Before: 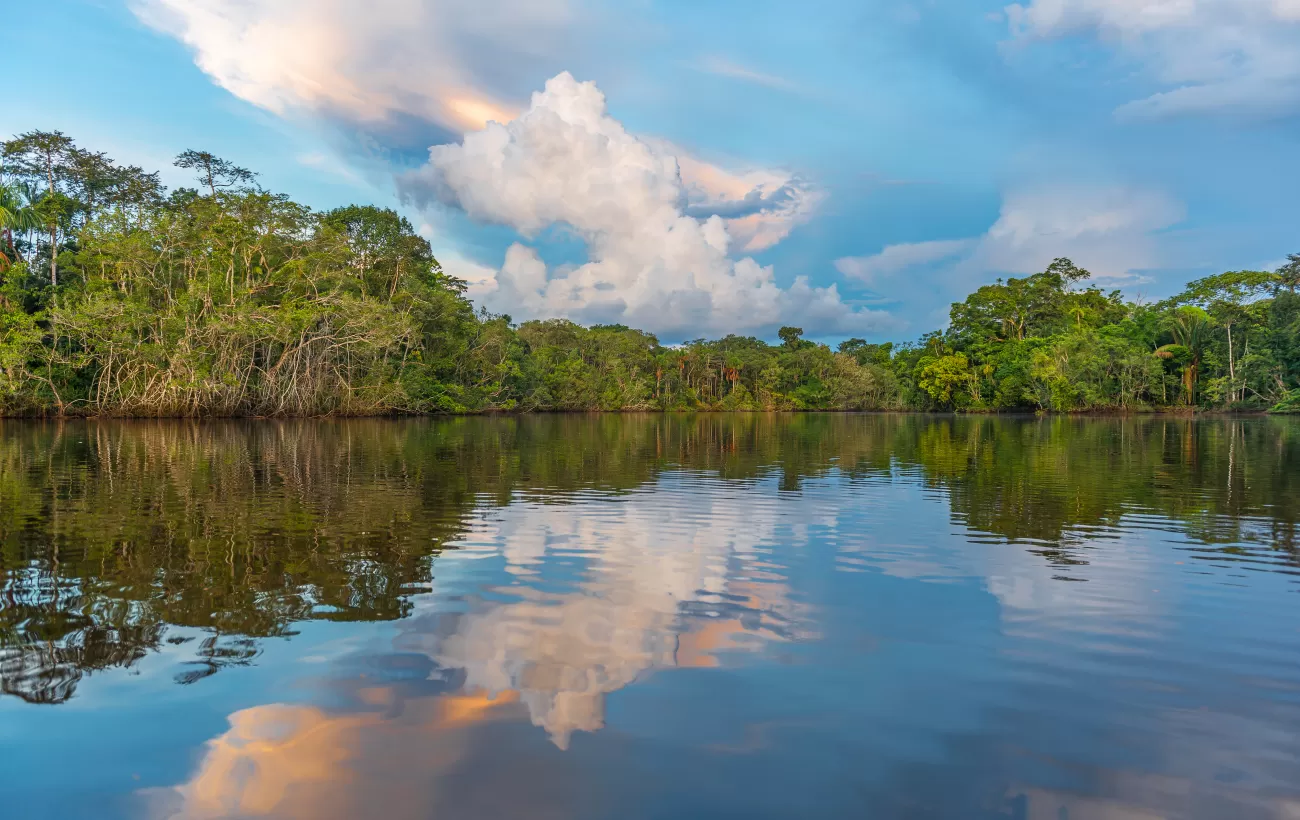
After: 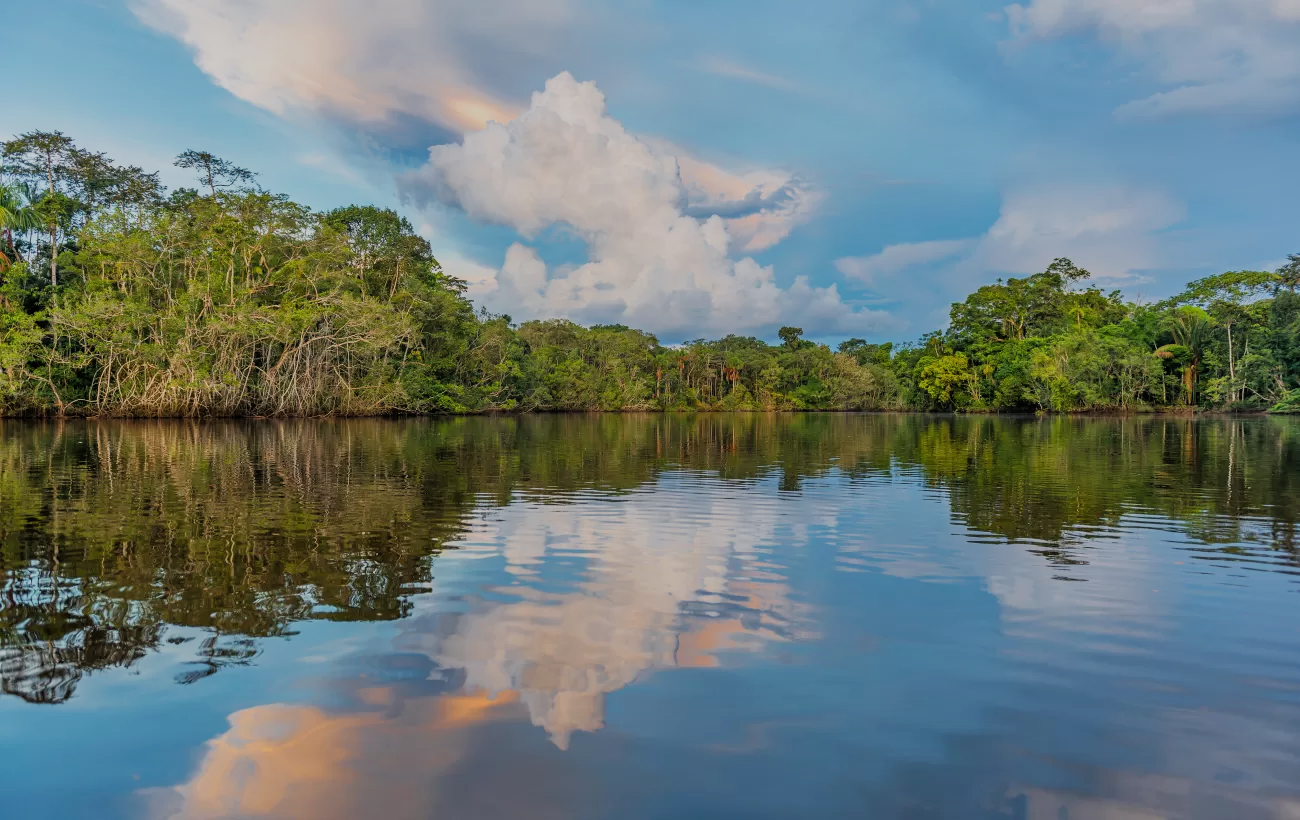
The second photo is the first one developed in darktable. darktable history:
filmic rgb: black relative exposure -7.65 EV, white relative exposure 4.56 EV, hardness 3.61
shadows and highlights: soften with gaussian
